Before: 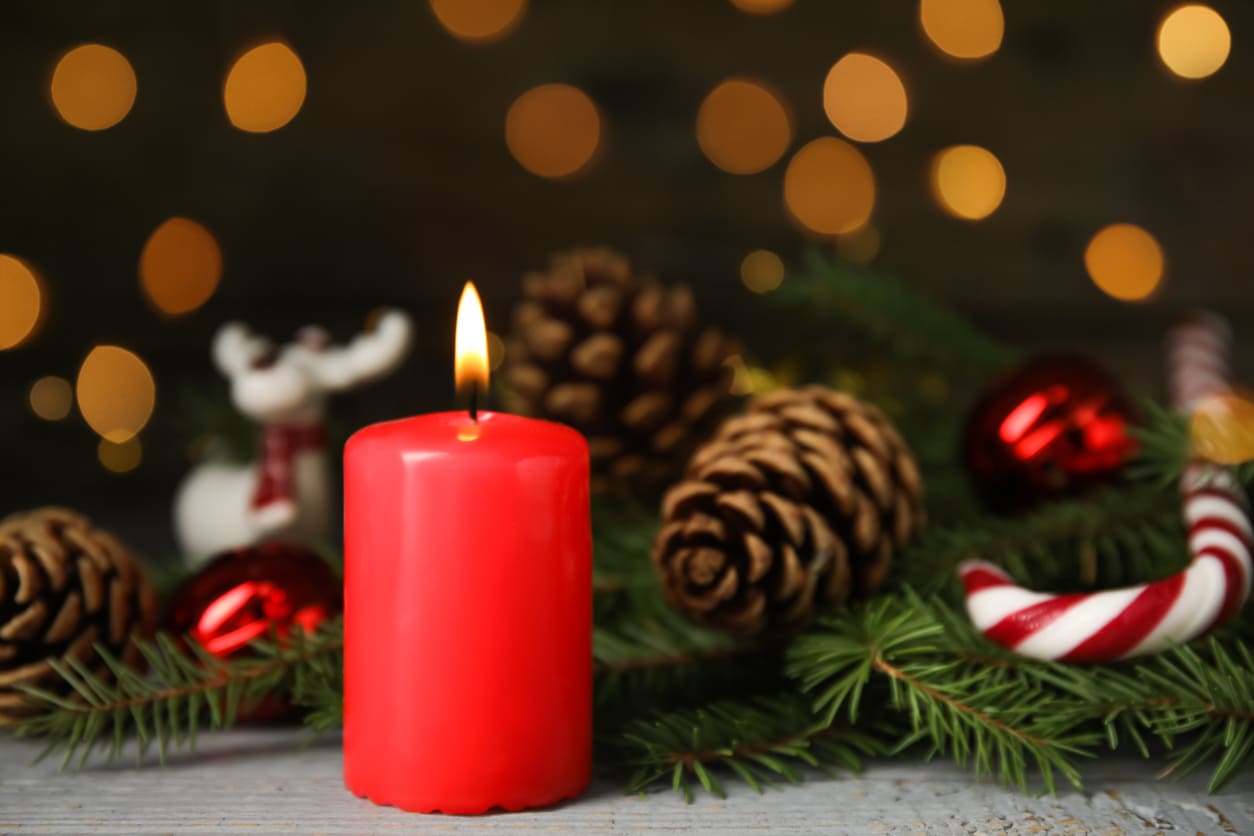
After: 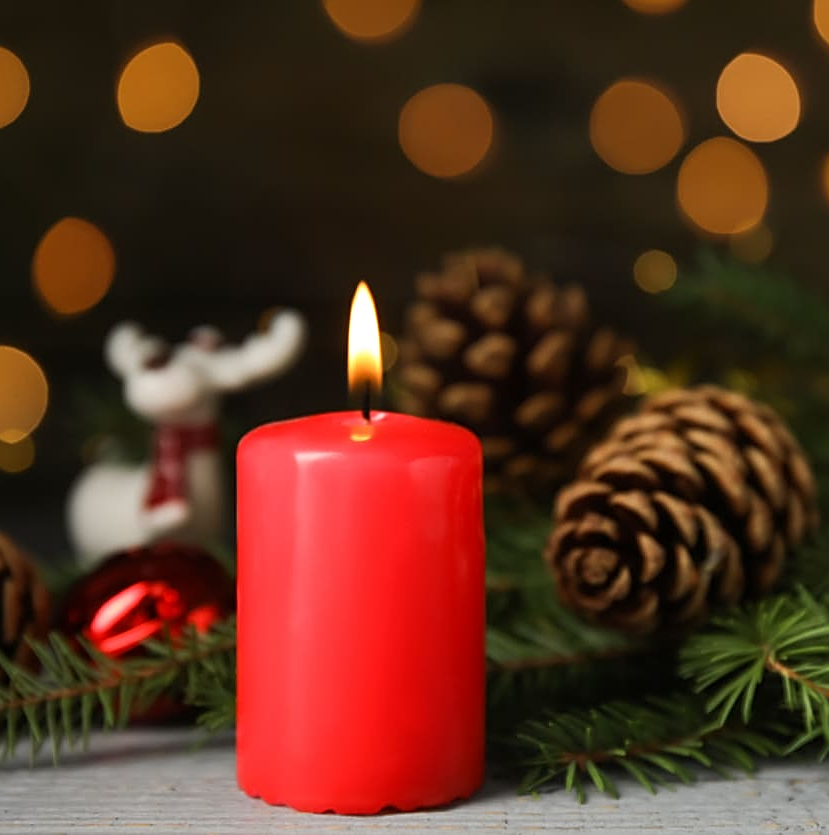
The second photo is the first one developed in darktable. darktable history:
crop and rotate: left 8.573%, right 25.263%
sharpen: on, module defaults
